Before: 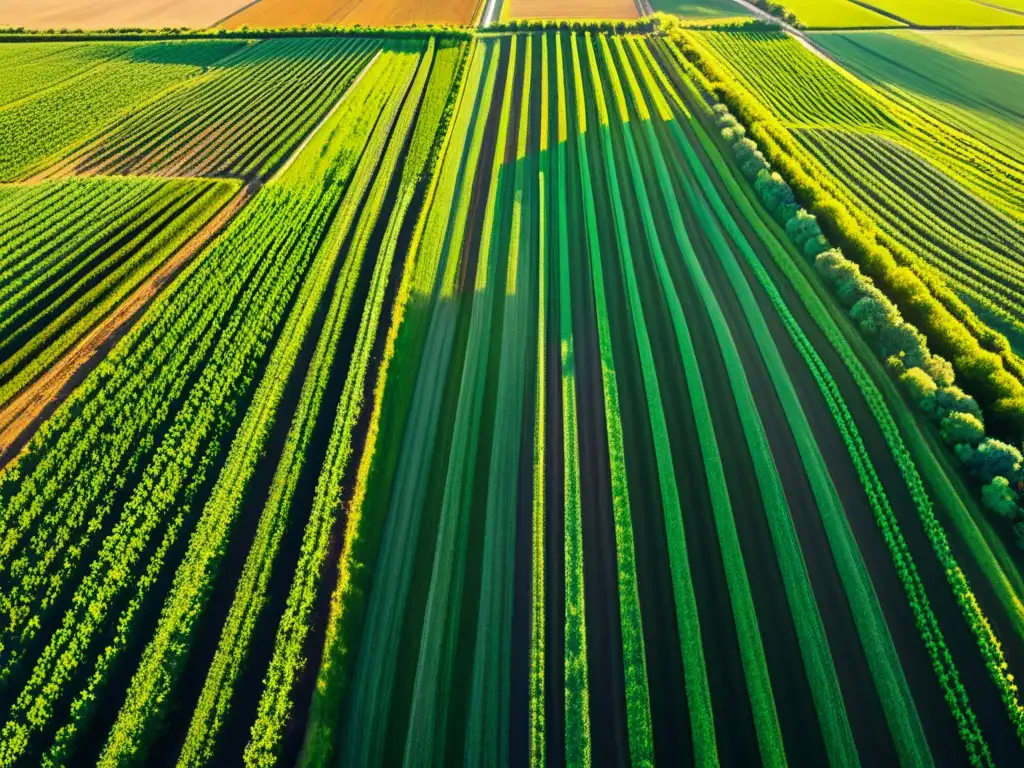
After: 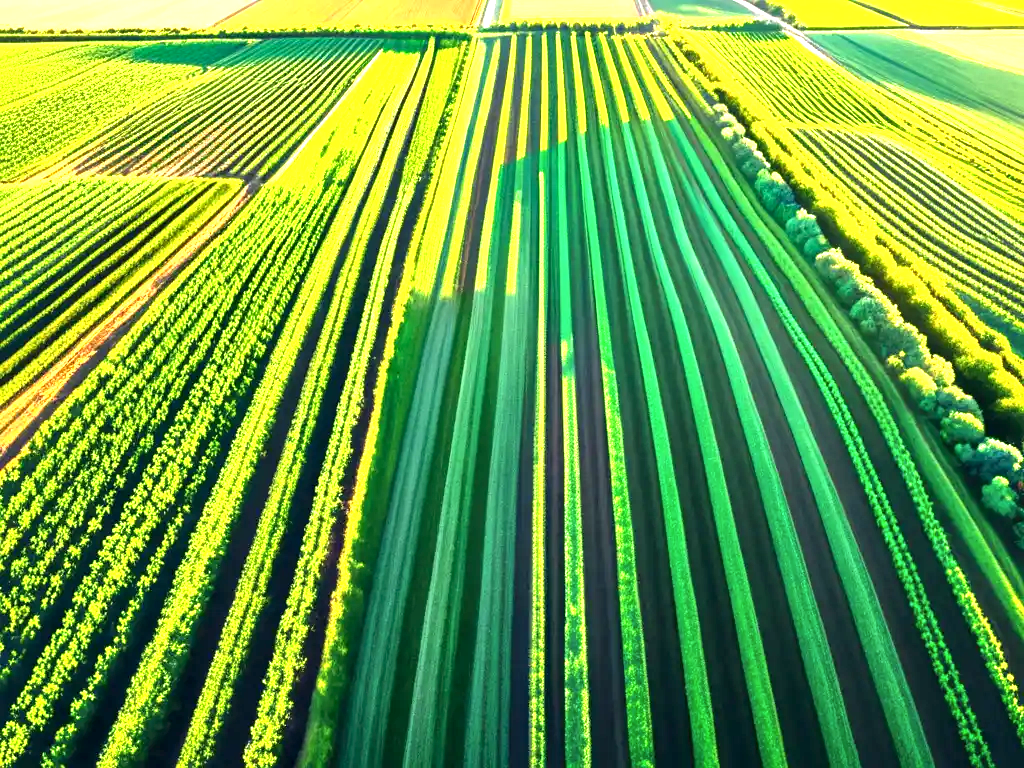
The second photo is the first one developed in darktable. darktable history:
local contrast: mode bilateral grid, contrast 20, coarseness 50, detail 171%, midtone range 0.2
exposure: exposure 1.5 EV, compensate highlight preservation false
